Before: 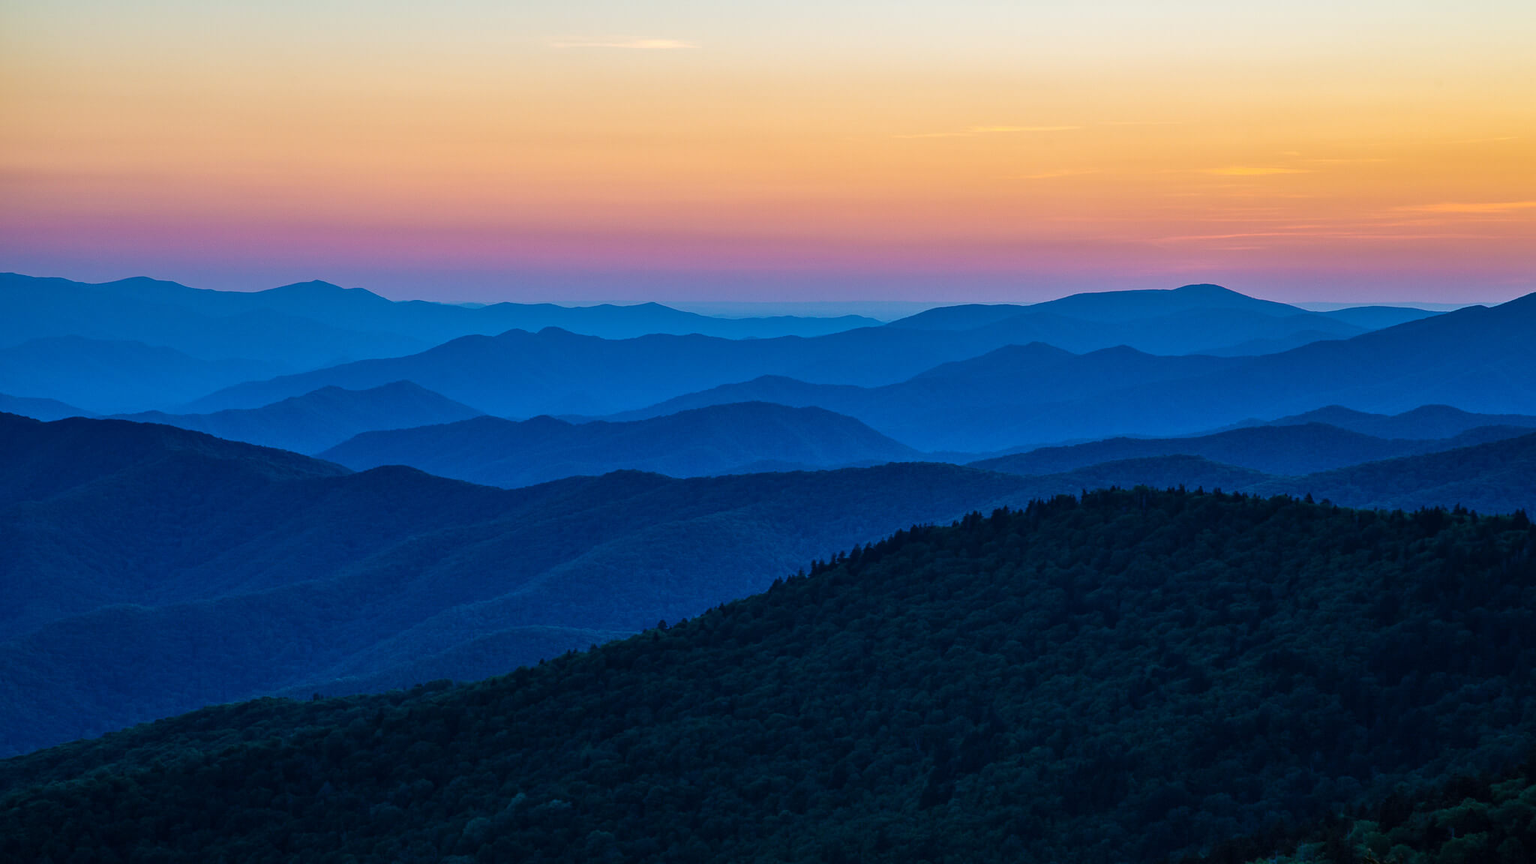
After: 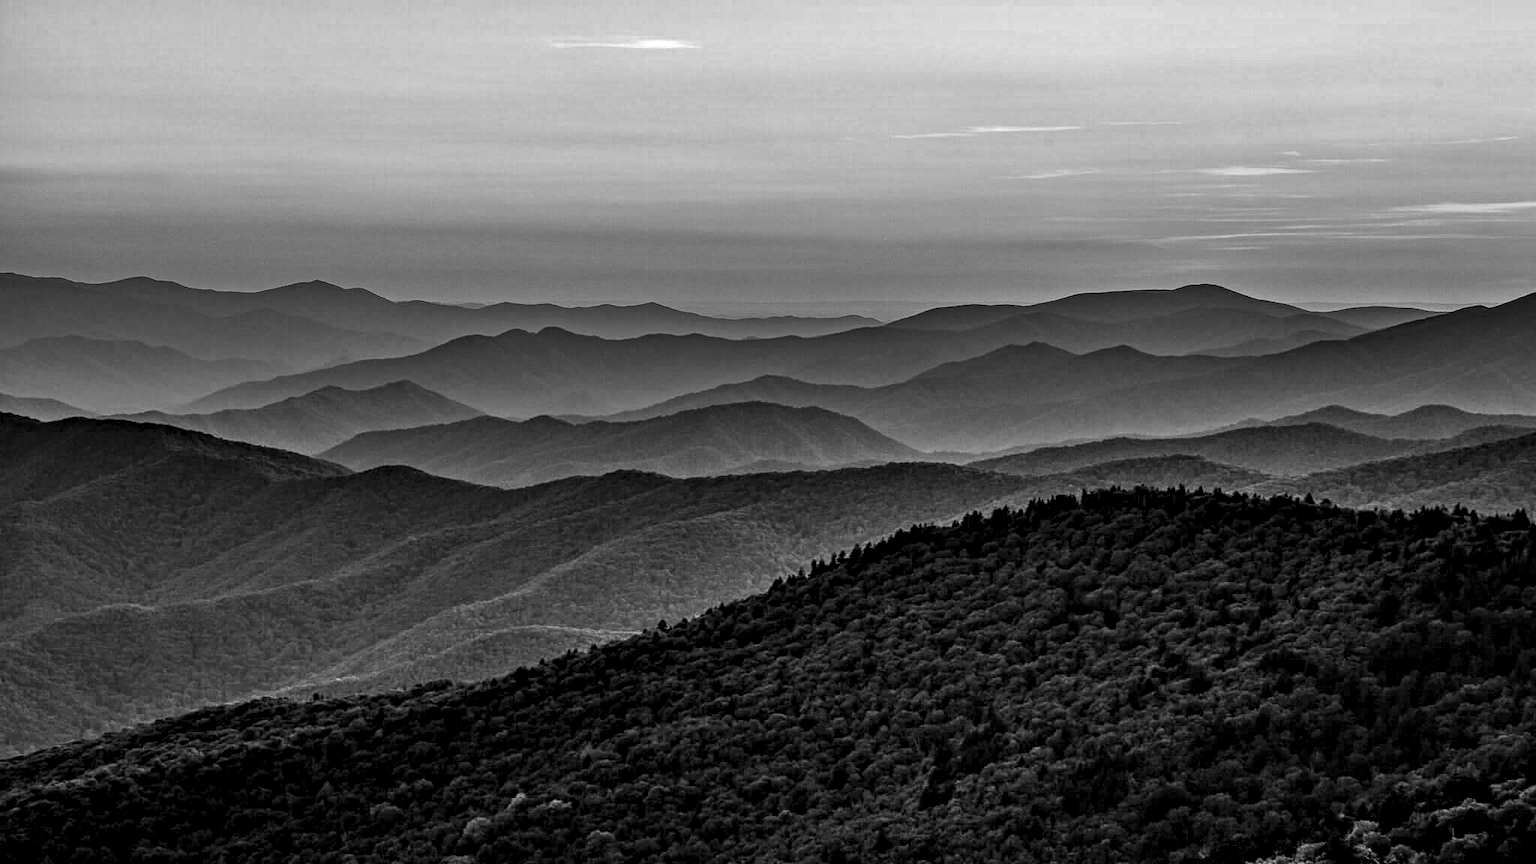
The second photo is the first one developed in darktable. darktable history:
local contrast: highlights 0%, shadows 0%, detail 182%
monochrome: a 30.25, b 92.03
contrast equalizer: octaves 7, y [[0.506, 0.531, 0.562, 0.606, 0.638, 0.669], [0.5 ×6], [0.5 ×6], [0 ×6], [0 ×6]]
shadows and highlights: low approximation 0.01, soften with gaussian
